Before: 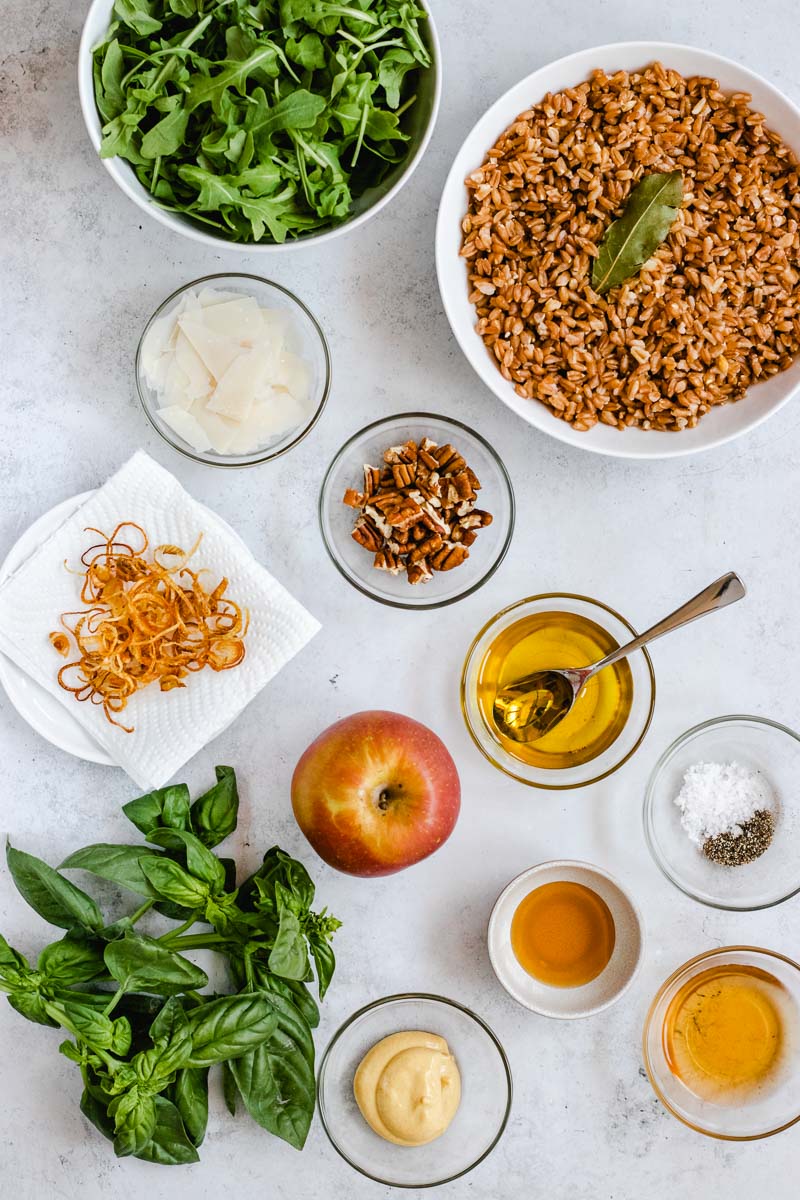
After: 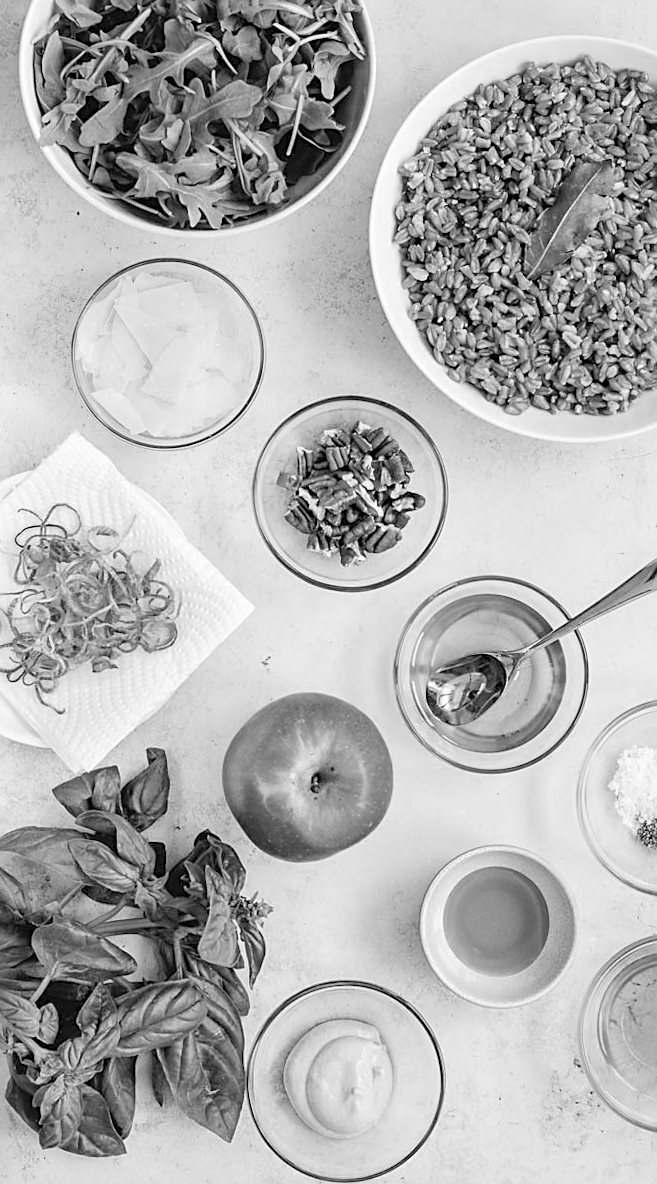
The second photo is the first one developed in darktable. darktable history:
sharpen: on, module defaults
color correction: highlights a* 1.39, highlights b* 17.83
rotate and perspective: rotation 0.226°, lens shift (vertical) -0.042, crop left 0.023, crop right 0.982, crop top 0.006, crop bottom 0.994
crop: left 7.598%, right 7.873%
contrast brightness saturation: brightness 0.18, saturation -0.5
monochrome: on, module defaults
tone equalizer: on, module defaults
color zones: curves: ch0 [(0, 0.5) (0.125, 0.4) (0.25, 0.5) (0.375, 0.4) (0.5, 0.4) (0.625, 0.35) (0.75, 0.35) (0.875, 0.5)]; ch1 [(0, 0.35) (0.125, 0.45) (0.25, 0.35) (0.375, 0.35) (0.5, 0.35) (0.625, 0.35) (0.75, 0.45) (0.875, 0.35)]; ch2 [(0, 0.6) (0.125, 0.5) (0.25, 0.5) (0.375, 0.6) (0.5, 0.6) (0.625, 0.5) (0.75, 0.5) (0.875, 0.5)]
